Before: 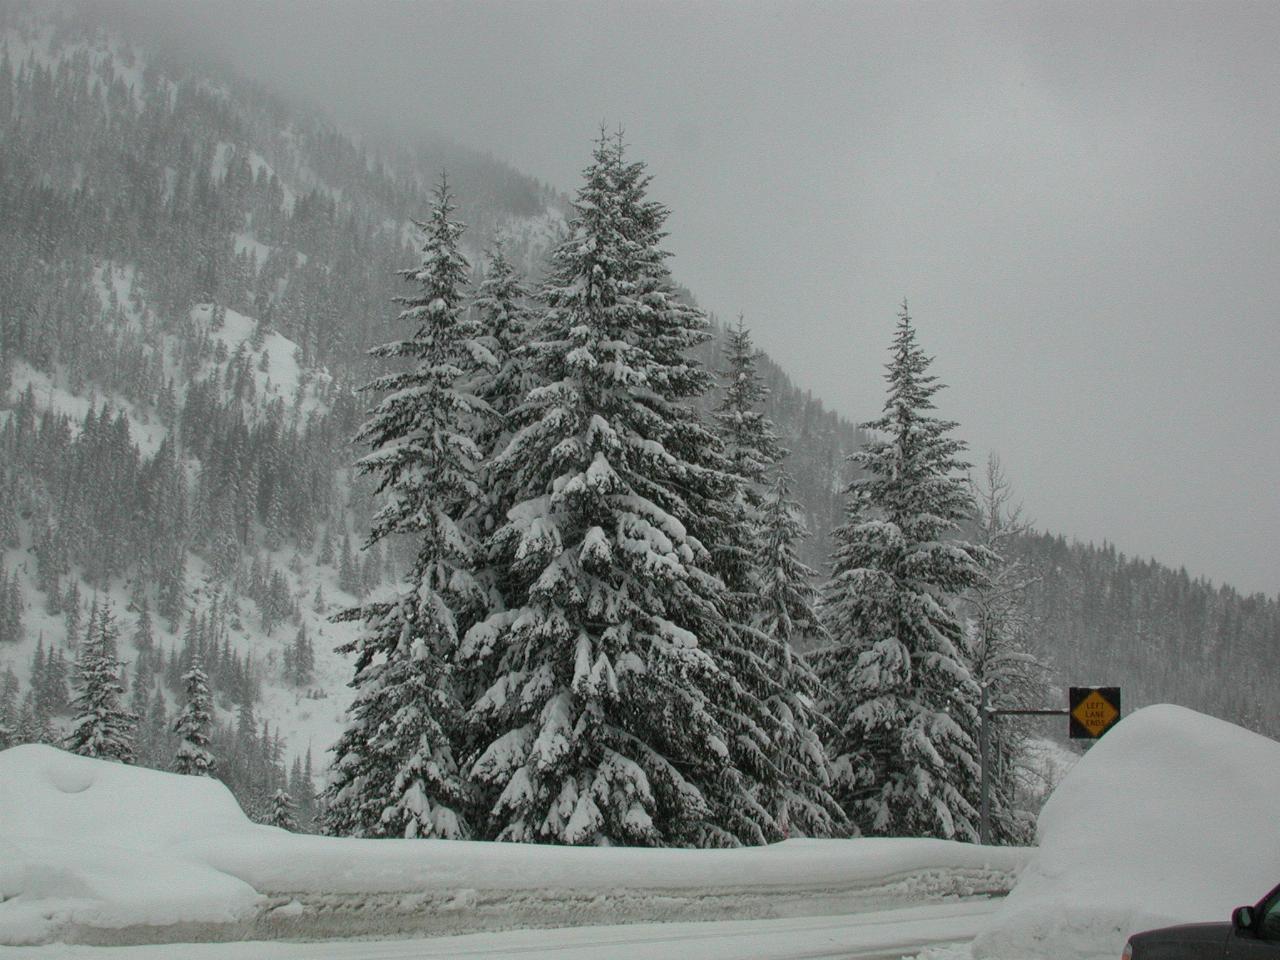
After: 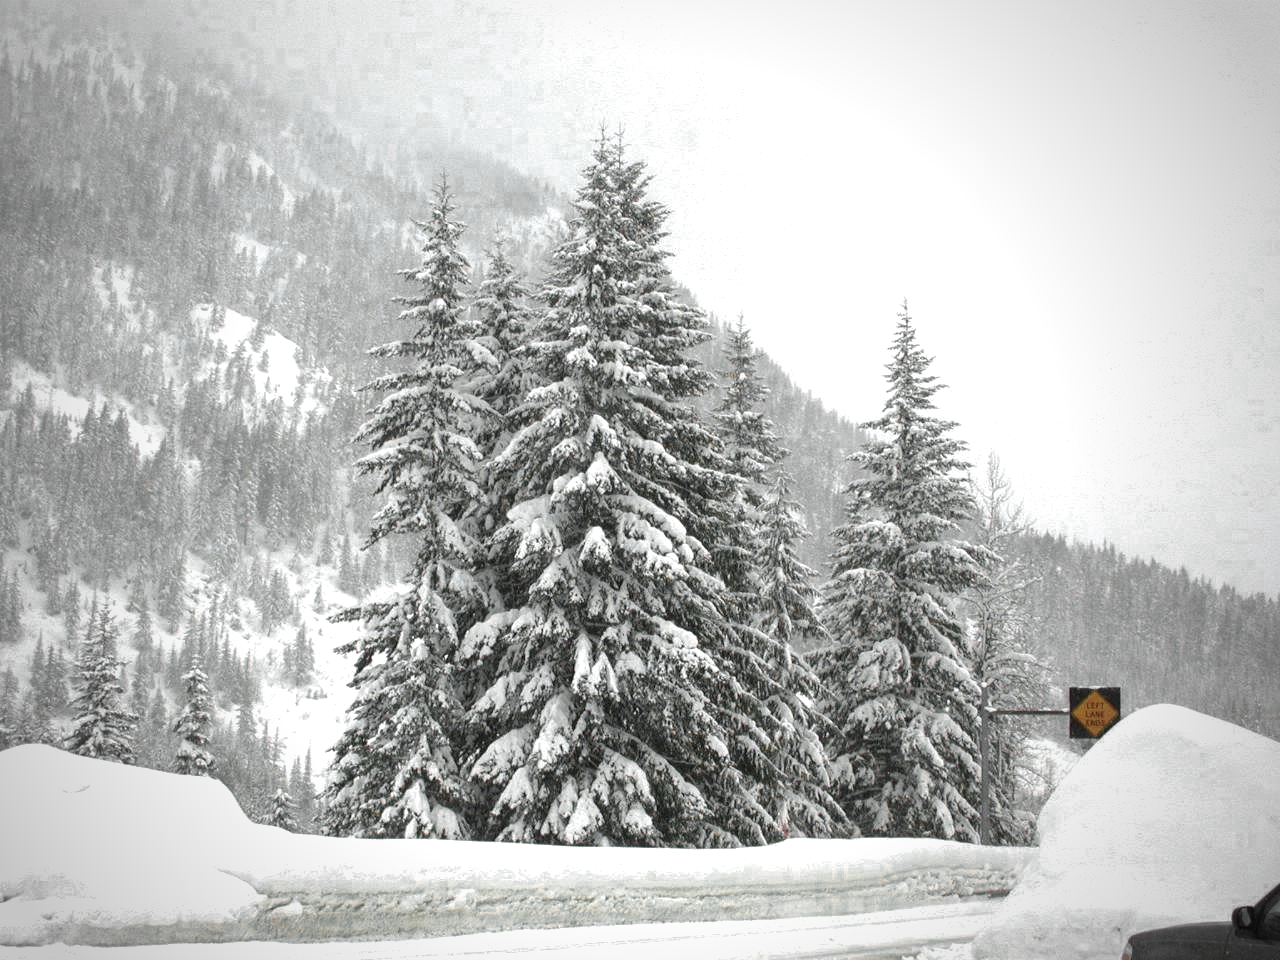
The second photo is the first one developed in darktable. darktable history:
vignetting: fall-off start 67.15%, brightness -0.442, saturation -0.691, width/height ratio 1.011, unbound false
color zones: curves: ch0 [(0.035, 0.242) (0.25, 0.5) (0.384, 0.214) (0.488, 0.255) (0.75, 0.5)]; ch1 [(0.063, 0.379) (0.25, 0.5) (0.354, 0.201) (0.489, 0.085) (0.729, 0.271)]; ch2 [(0.25, 0.5) (0.38, 0.517) (0.442, 0.51) (0.735, 0.456)]
velvia: on, module defaults
exposure: black level correction 0, exposure 1.5 EV, compensate exposure bias true, compensate highlight preservation false
